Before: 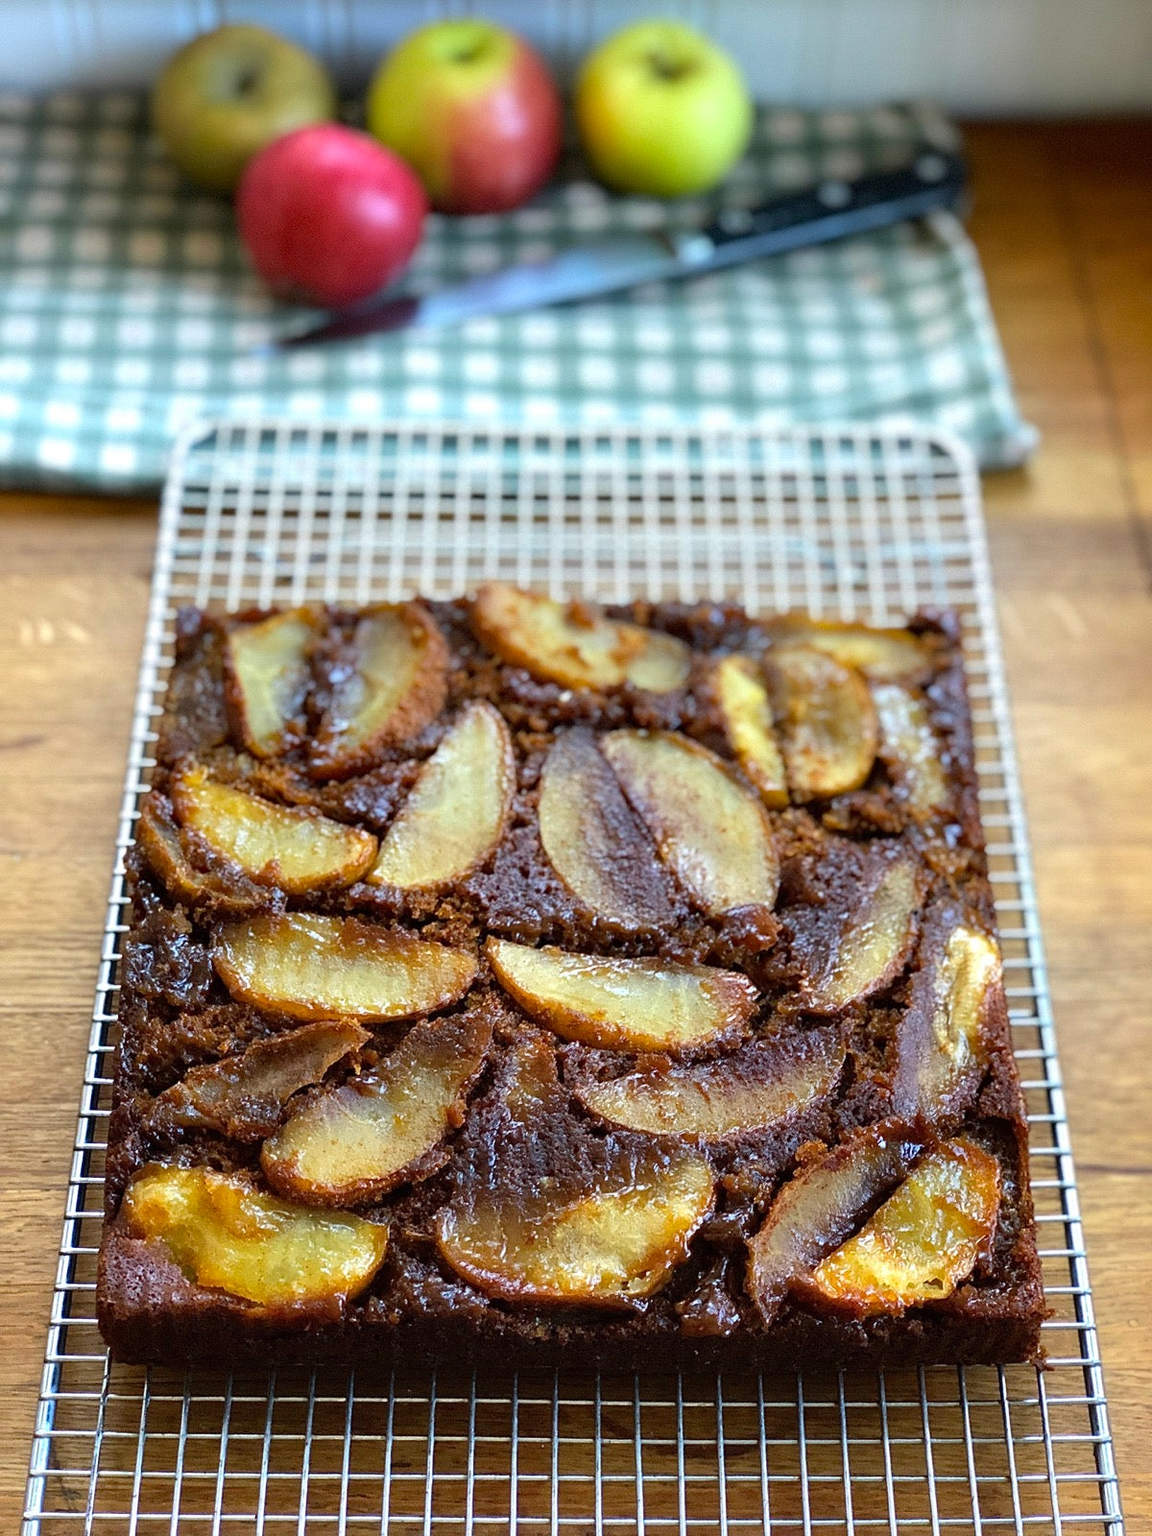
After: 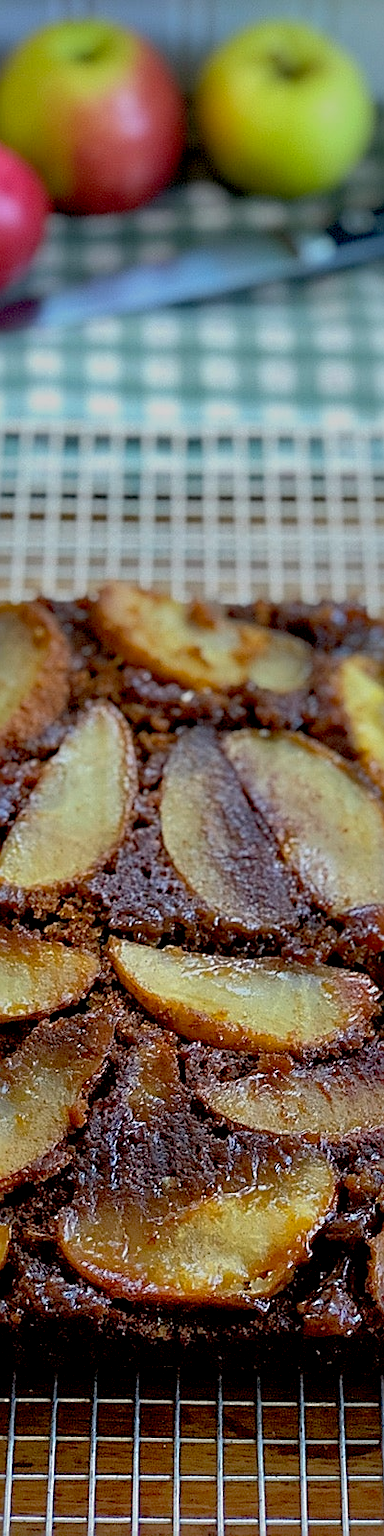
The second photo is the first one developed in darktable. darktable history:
sharpen: on, module defaults
exposure: black level correction 0.011, exposure -0.485 EV, compensate exposure bias true, compensate highlight preservation false
crop: left 32.915%, right 33.618%
shadows and highlights: on, module defaults
